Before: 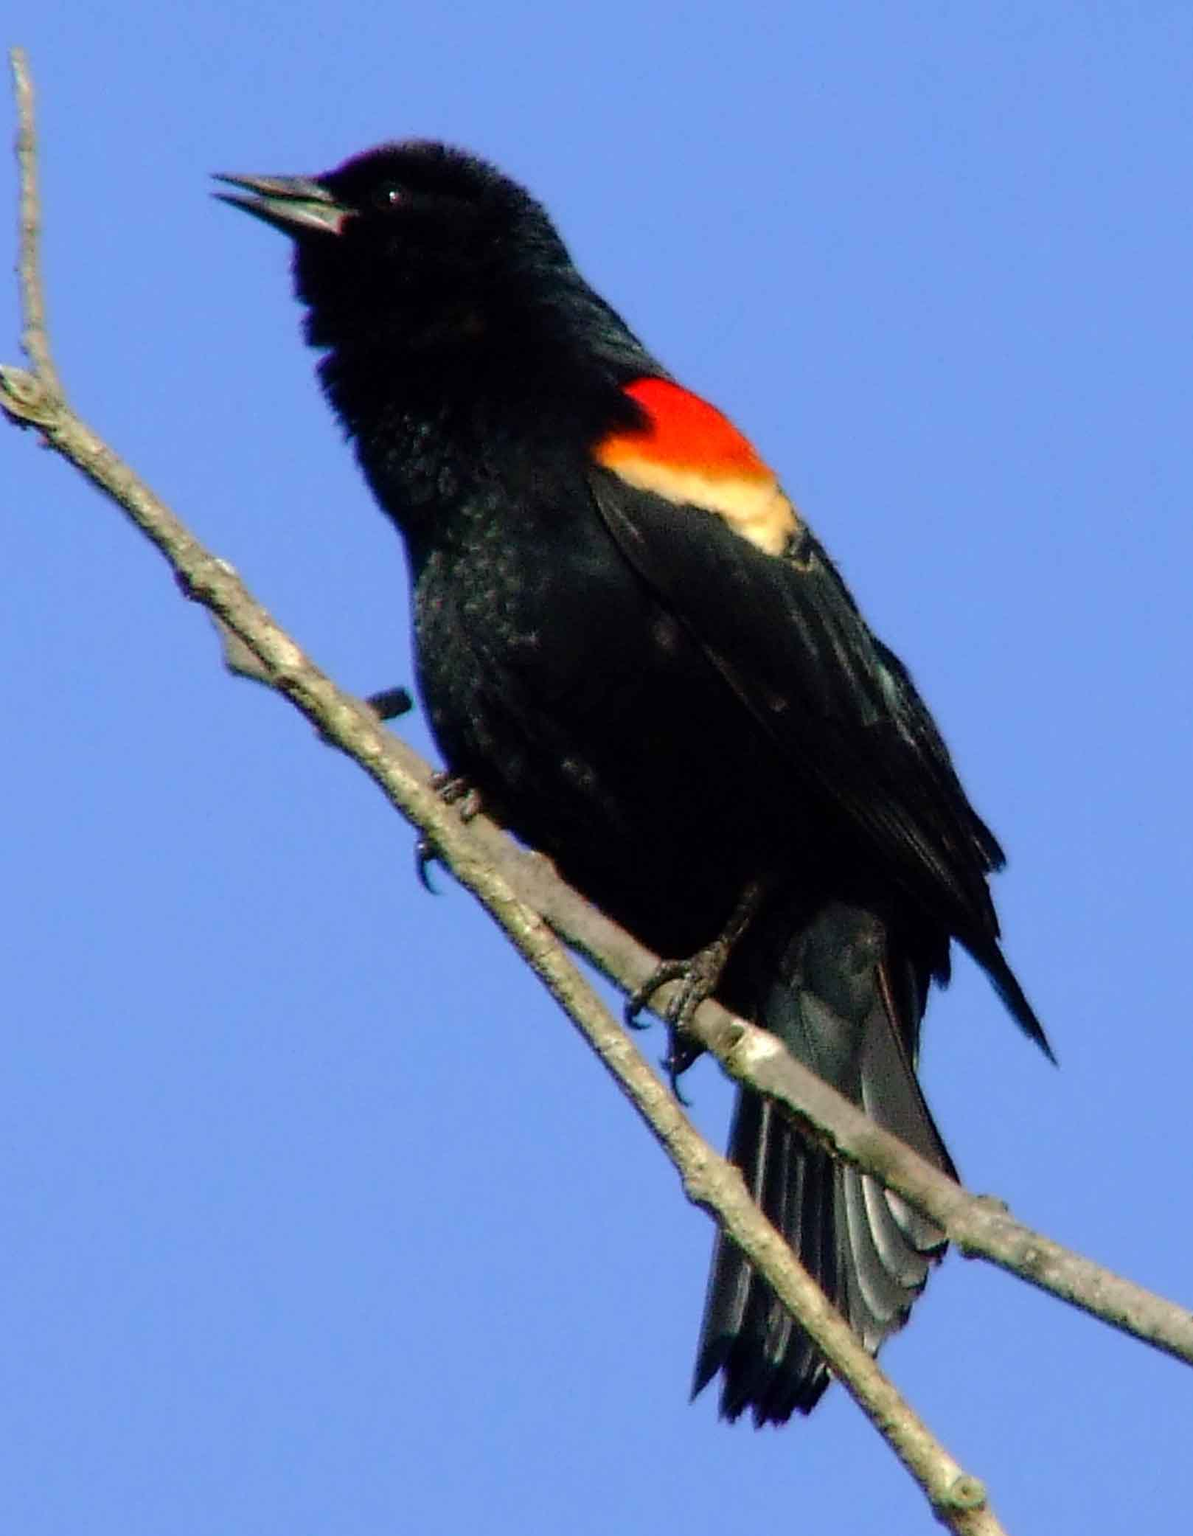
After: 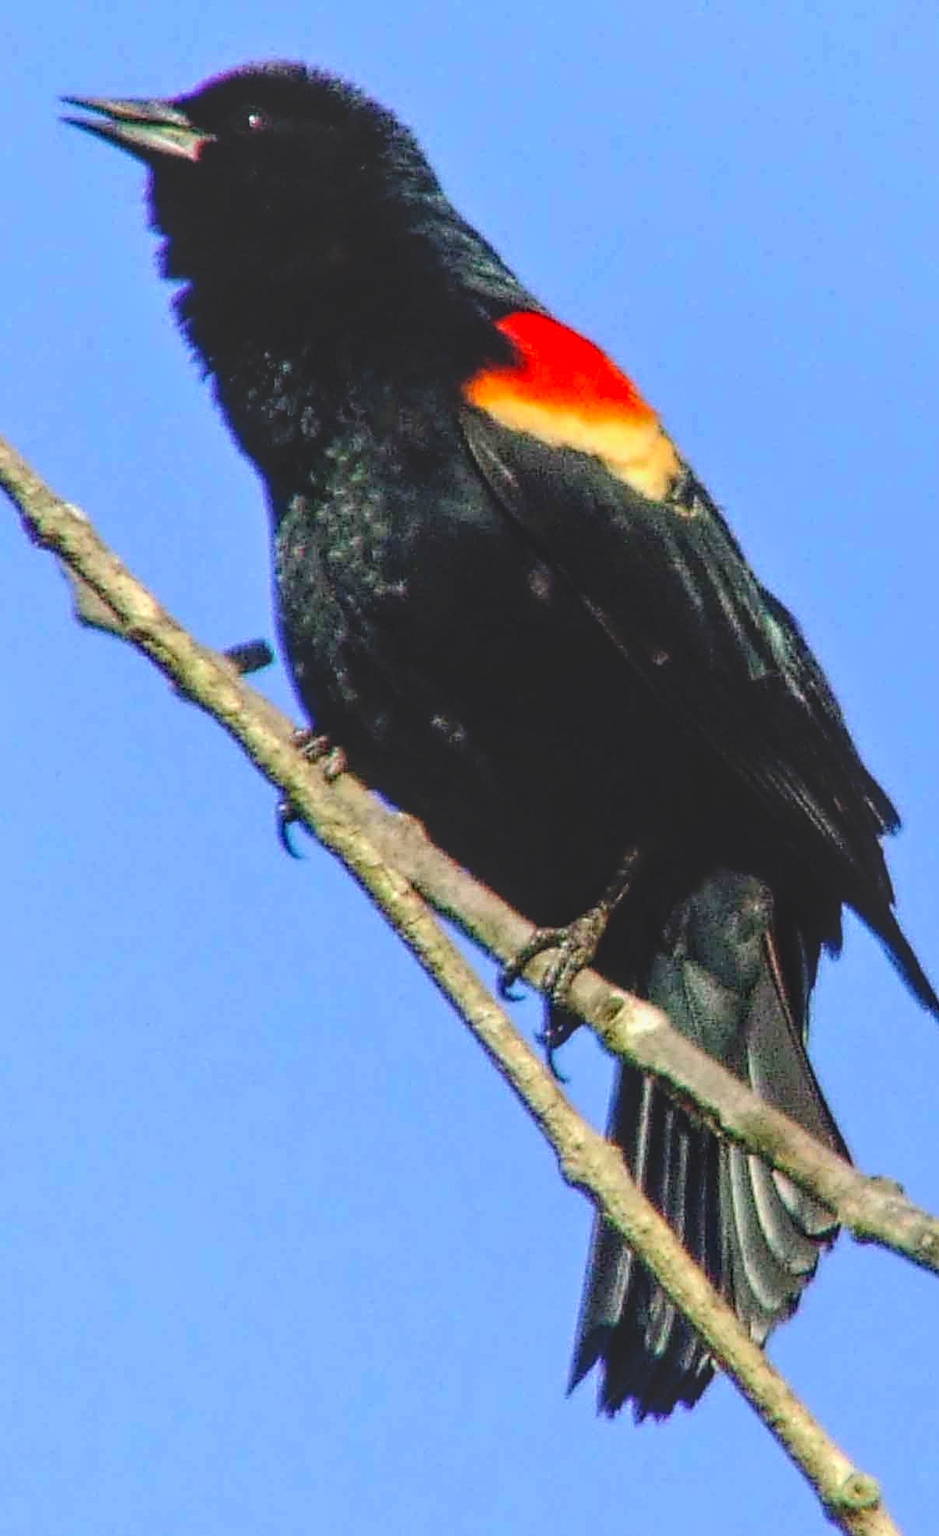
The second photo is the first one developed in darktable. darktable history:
tone curve: curves: ch0 [(0, 0) (0.059, 0.027) (0.162, 0.125) (0.304, 0.279) (0.547, 0.532) (0.828, 0.815) (1, 0.983)]; ch1 [(0, 0) (0.23, 0.166) (0.34, 0.298) (0.371, 0.334) (0.435, 0.413) (0.477, 0.469) (0.499, 0.498) (0.529, 0.544) (0.559, 0.587) (0.743, 0.798) (1, 1)]; ch2 [(0, 0) (0.431, 0.414) (0.498, 0.503) (0.524, 0.531) (0.568, 0.567) (0.6, 0.597) (0.643, 0.631) (0.74, 0.721) (1, 1)], preserve colors none
local contrast: highlights 67%, shadows 33%, detail 167%, midtone range 0.2
crop and rotate: left 12.95%, top 5.385%, right 12.572%
contrast brightness saturation: contrast 0.199, brightness 0.165, saturation 0.225
